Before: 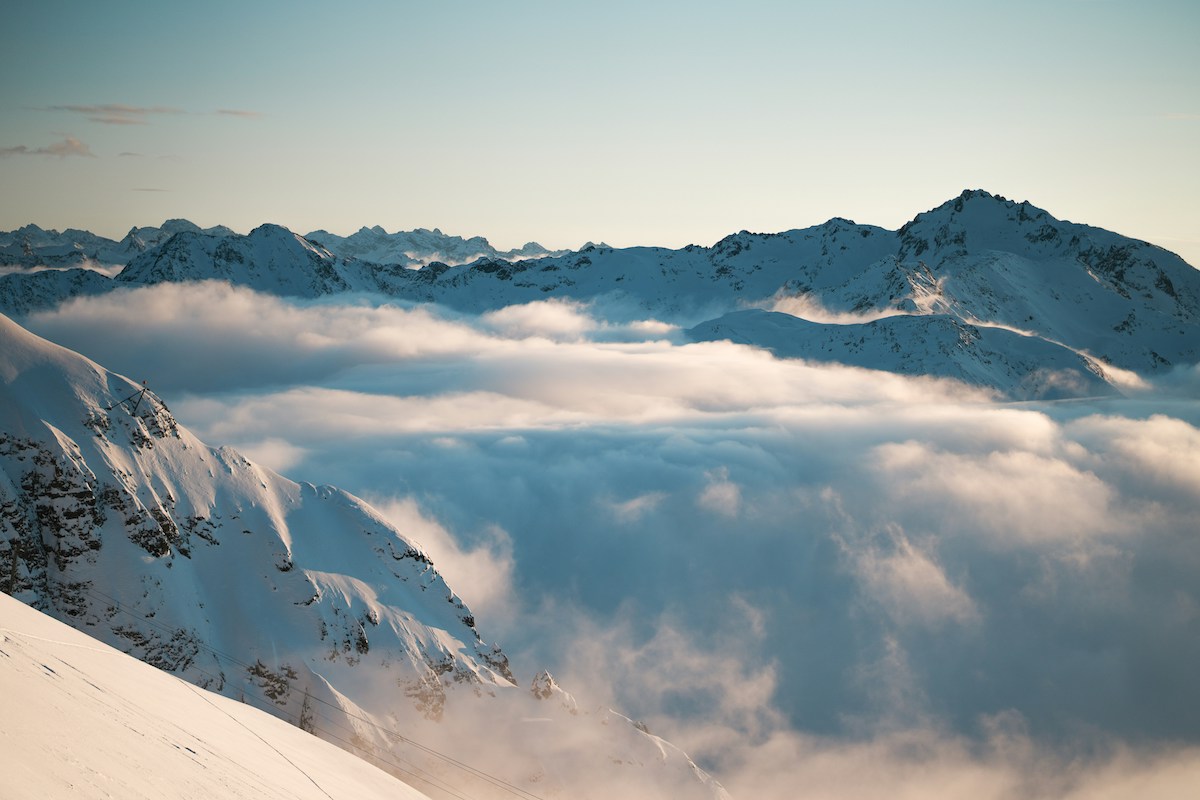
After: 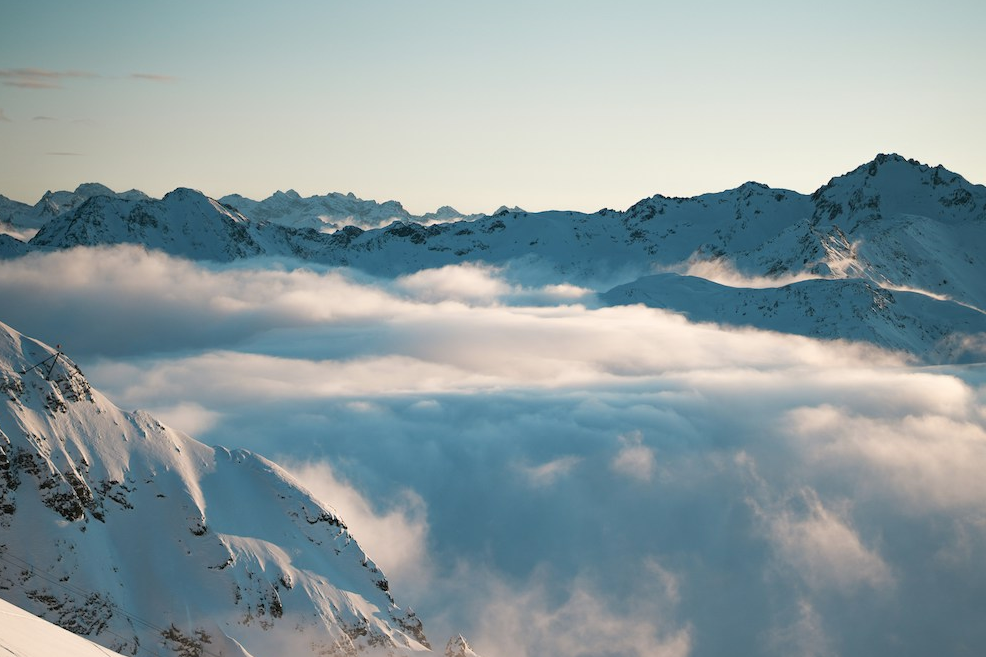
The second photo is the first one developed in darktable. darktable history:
color zones: curves: ch1 [(0.077, 0.436) (0.25, 0.5) (0.75, 0.5)]
crop and rotate: left 7.196%, top 4.574%, right 10.605%, bottom 13.178%
